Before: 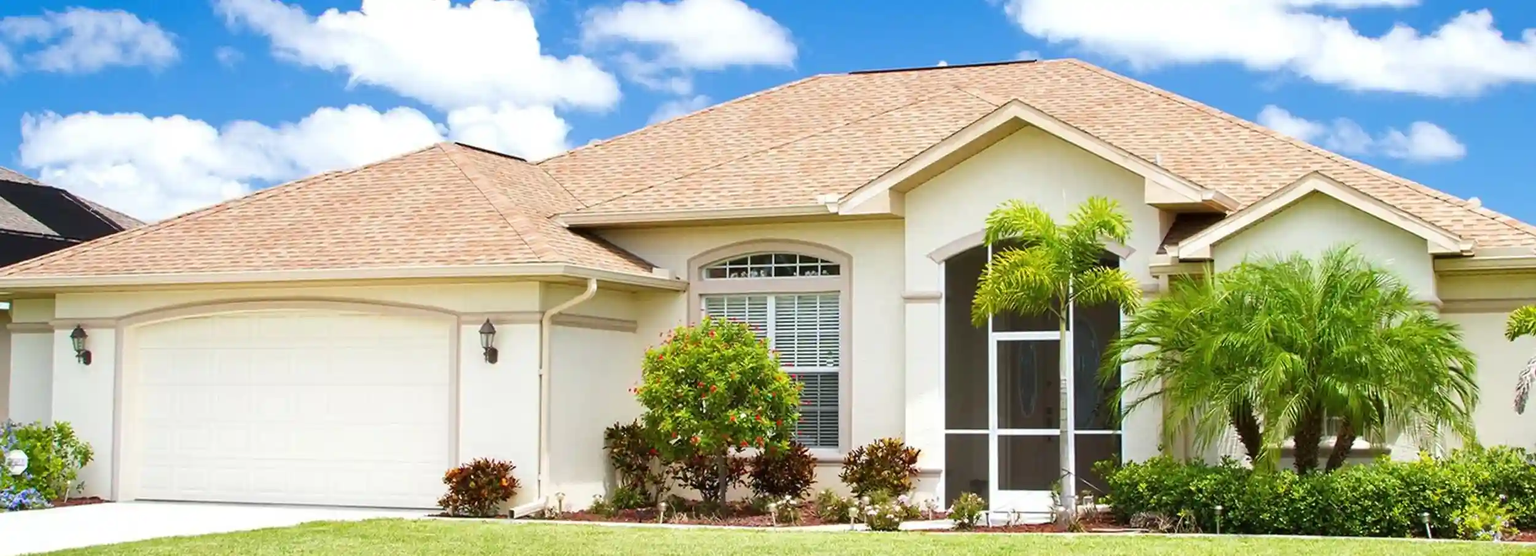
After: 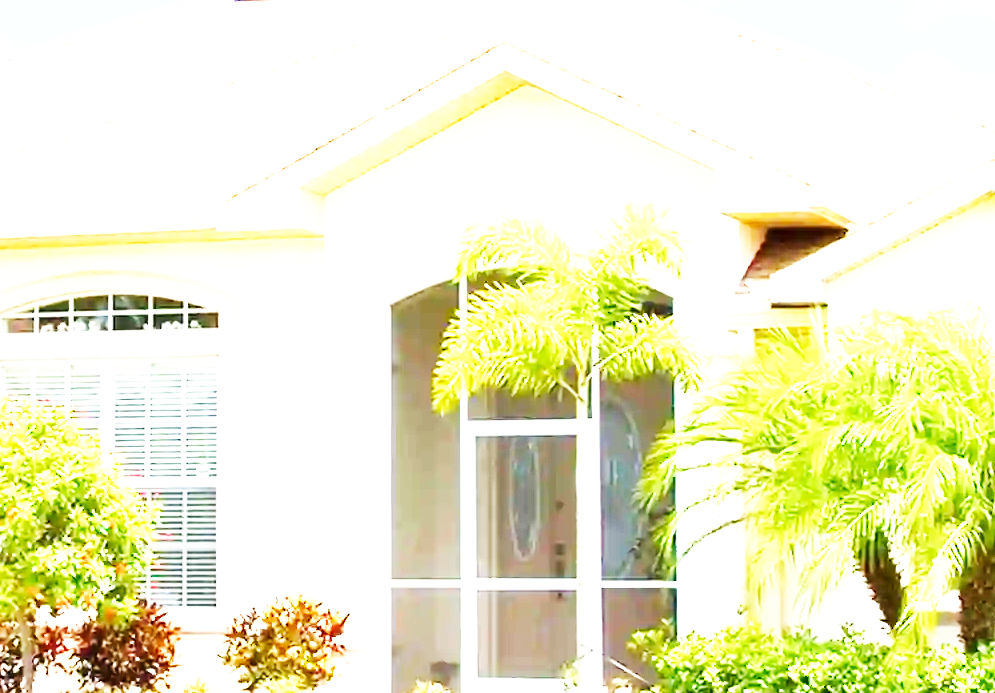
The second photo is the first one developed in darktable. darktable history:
base curve: curves: ch0 [(0, 0) (0.007, 0.004) (0.027, 0.03) (0.046, 0.07) (0.207, 0.54) (0.442, 0.872) (0.673, 0.972) (1, 1)], preserve colors none
crop: left 45.947%, top 13.245%, right 14.246%, bottom 10.08%
exposure: black level correction 0, exposure 1.89 EV, compensate exposure bias true, compensate highlight preservation false
